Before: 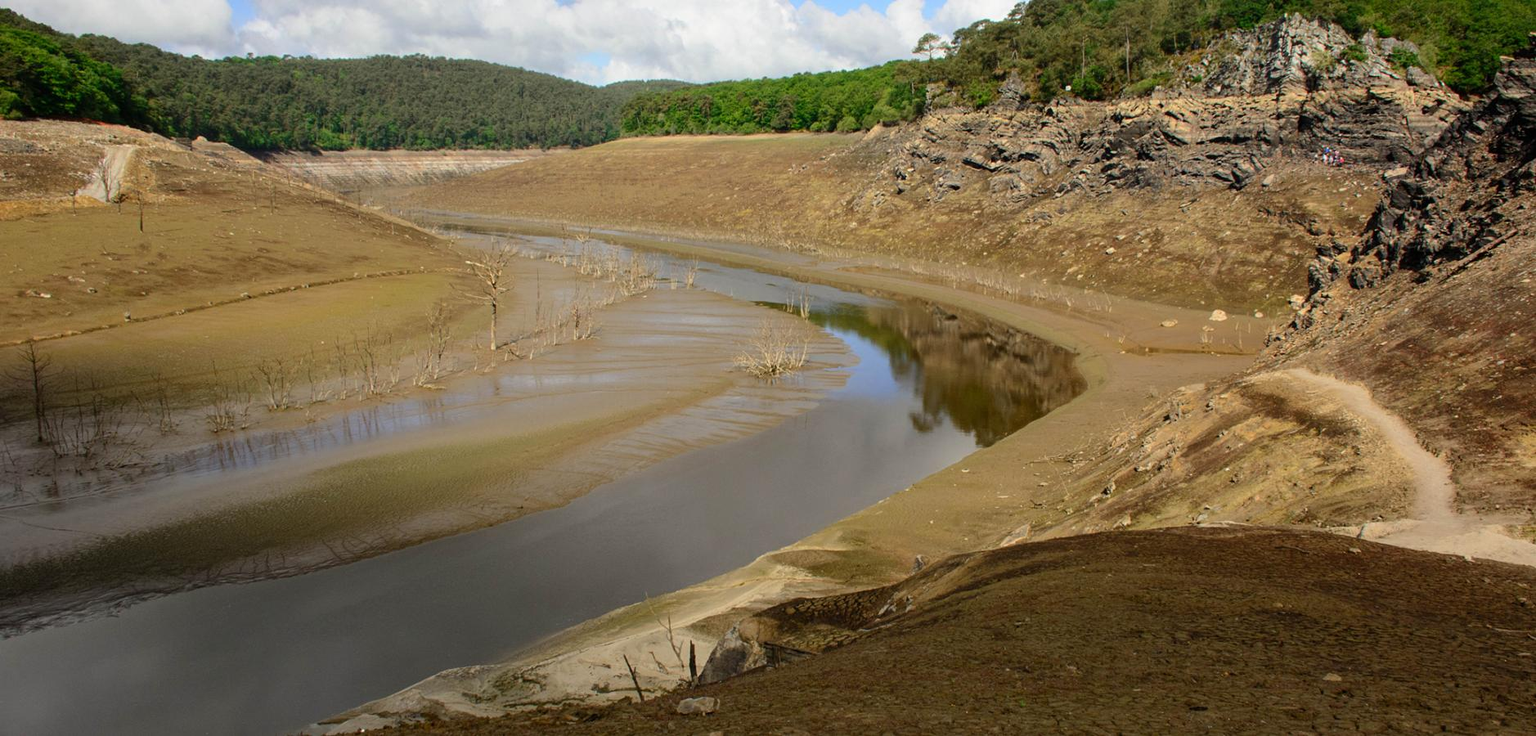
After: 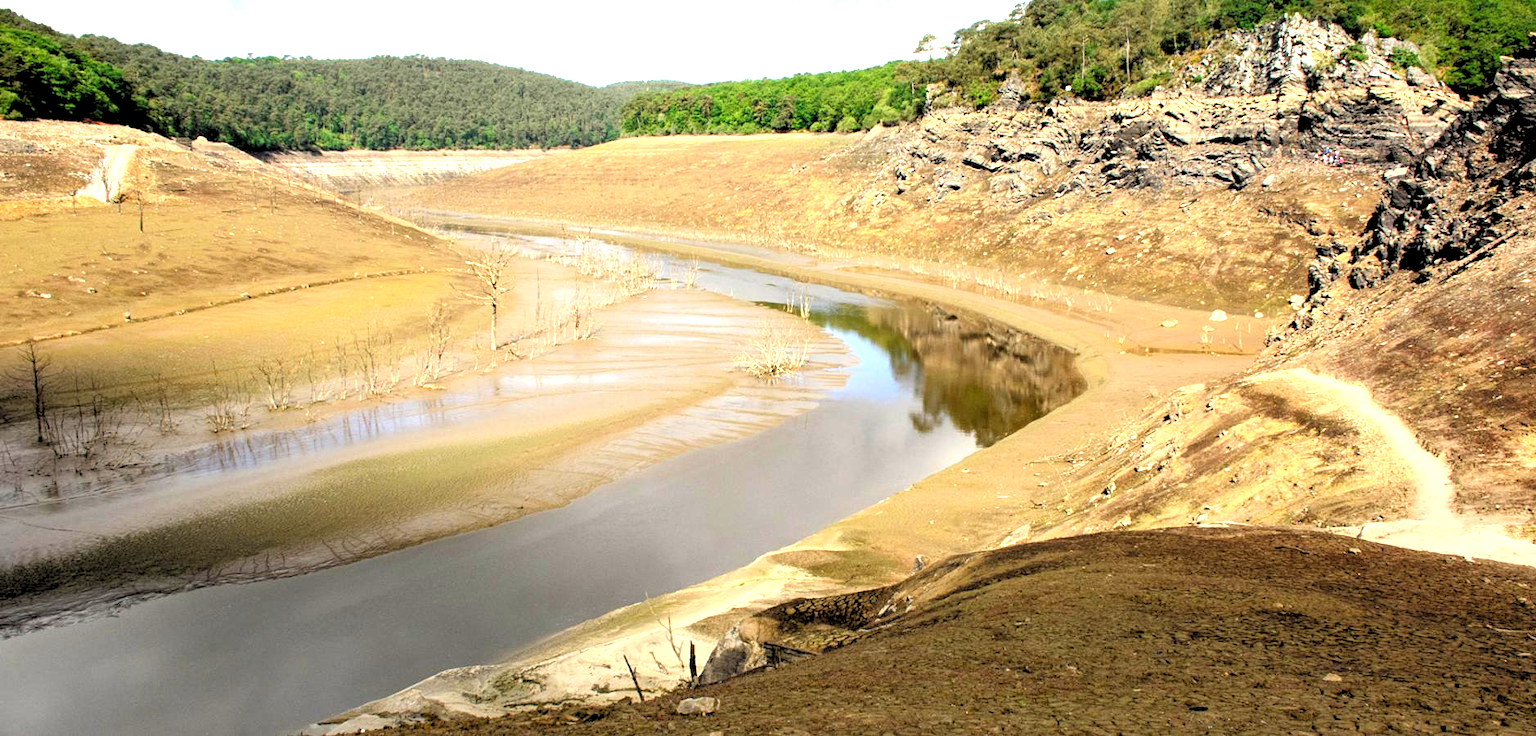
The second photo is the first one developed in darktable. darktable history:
rgb levels: levels [[0.029, 0.461, 0.922], [0, 0.5, 1], [0, 0.5, 1]]
exposure: black level correction 0, exposure 1.45 EV, compensate exposure bias true, compensate highlight preservation false
